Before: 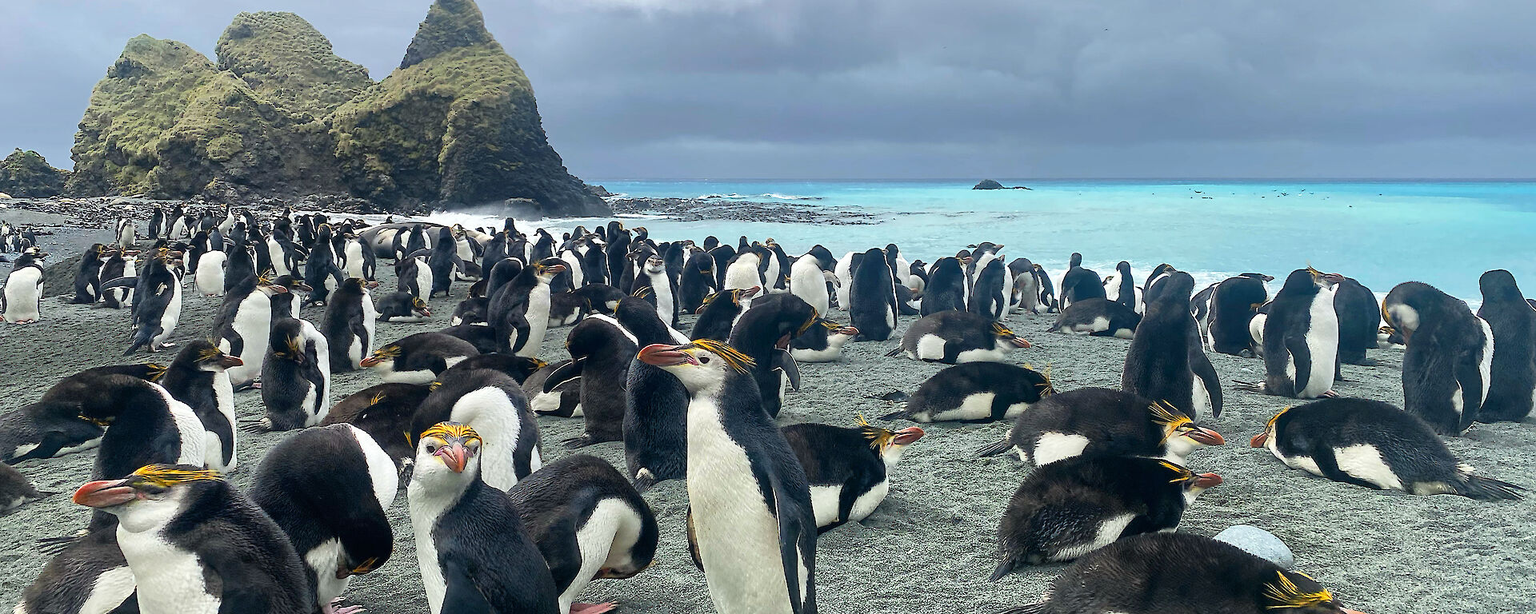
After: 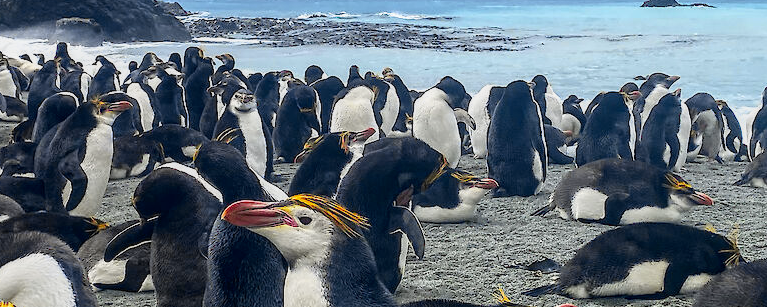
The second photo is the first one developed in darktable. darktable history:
tone curve: curves: ch0 [(0, 0) (0.087, 0.054) (0.281, 0.245) (0.532, 0.514) (0.835, 0.818) (0.994, 0.955)]; ch1 [(0, 0) (0.27, 0.195) (0.406, 0.435) (0.452, 0.474) (0.495, 0.5) (0.514, 0.508) (0.537, 0.556) (0.654, 0.689) (1, 1)]; ch2 [(0, 0) (0.269, 0.299) (0.459, 0.441) (0.498, 0.499) (0.523, 0.52) (0.551, 0.549) (0.633, 0.625) (0.659, 0.681) (0.718, 0.764) (1, 1)], color space Lab, independent channels, preserve colors none
crop: left 30%, top 30%, right 30%, bottom 30%
local contrast: on, module defaults
